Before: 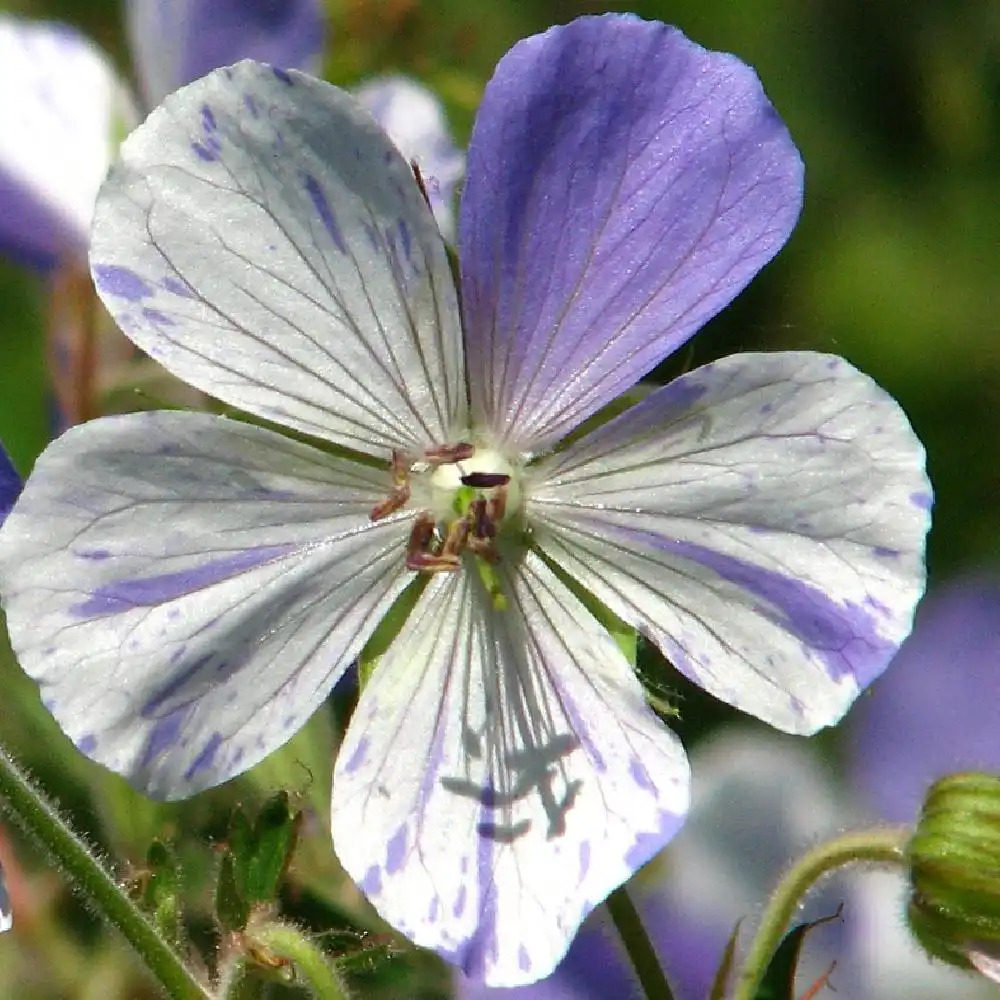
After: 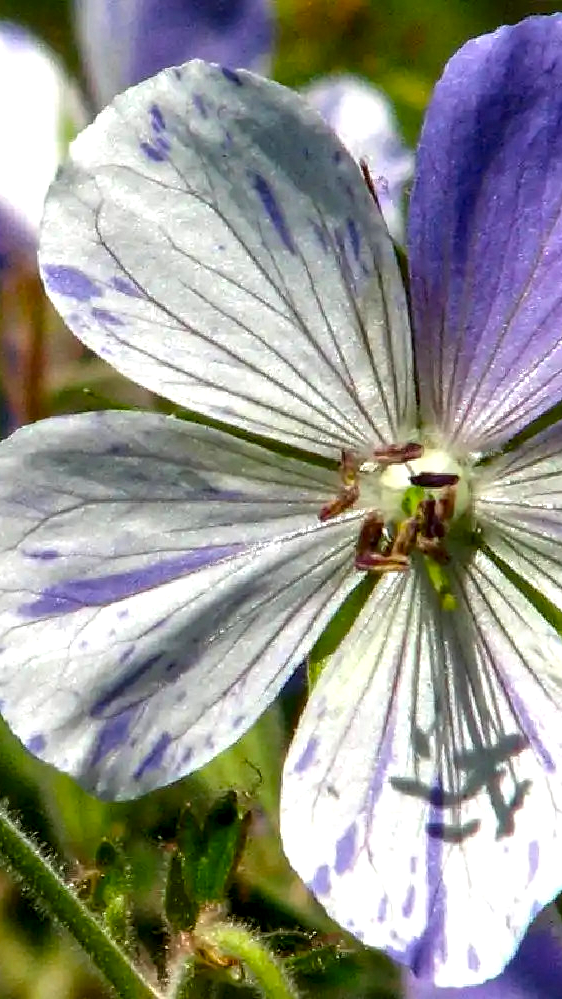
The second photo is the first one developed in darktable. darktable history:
local contrast: highlights 60%, shadows 60%, detail 160%
crop: left 5.114%, right 38.589%
color balance rgb: perceptual saturation grading › global saturation 20%, global vibrance 20%
